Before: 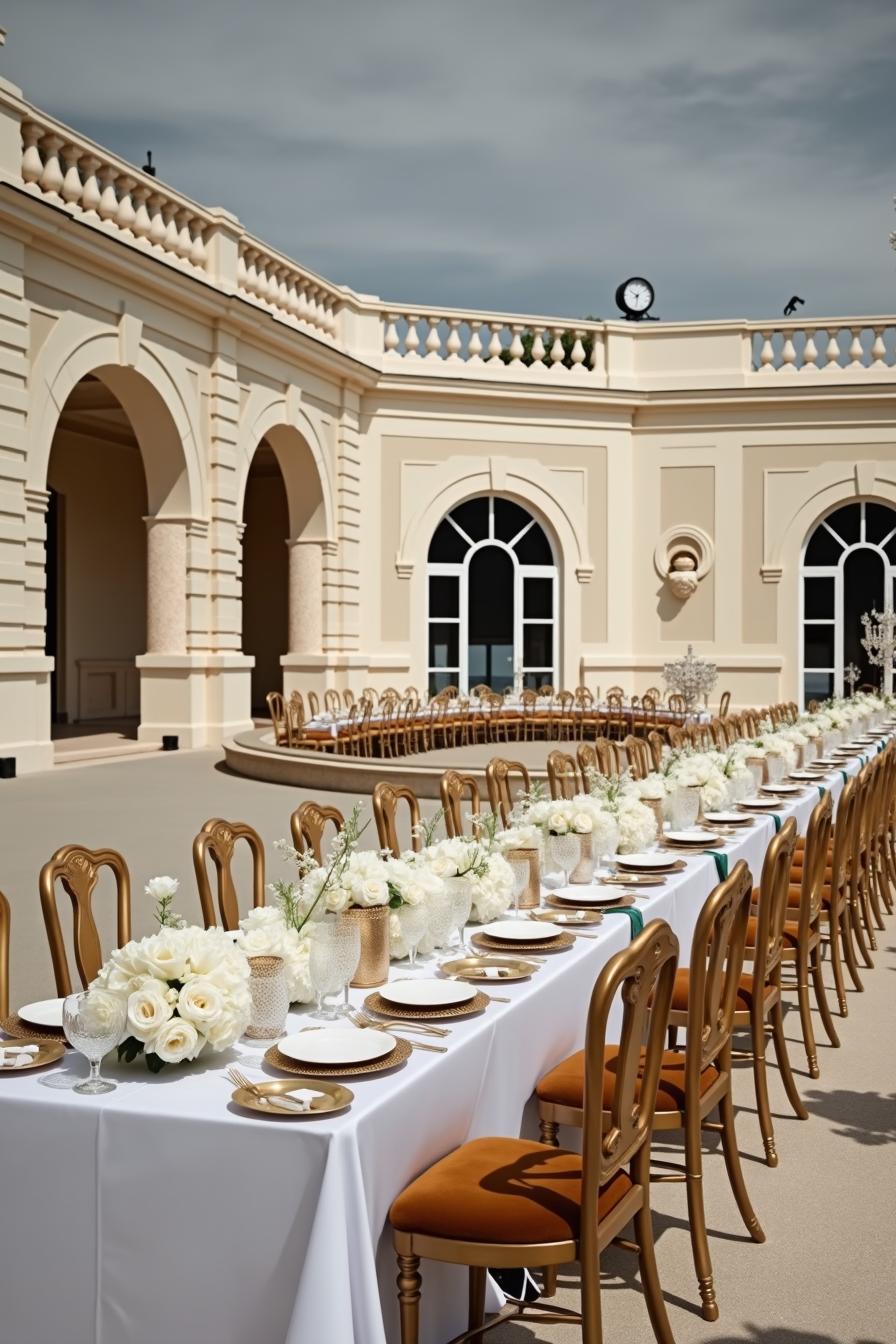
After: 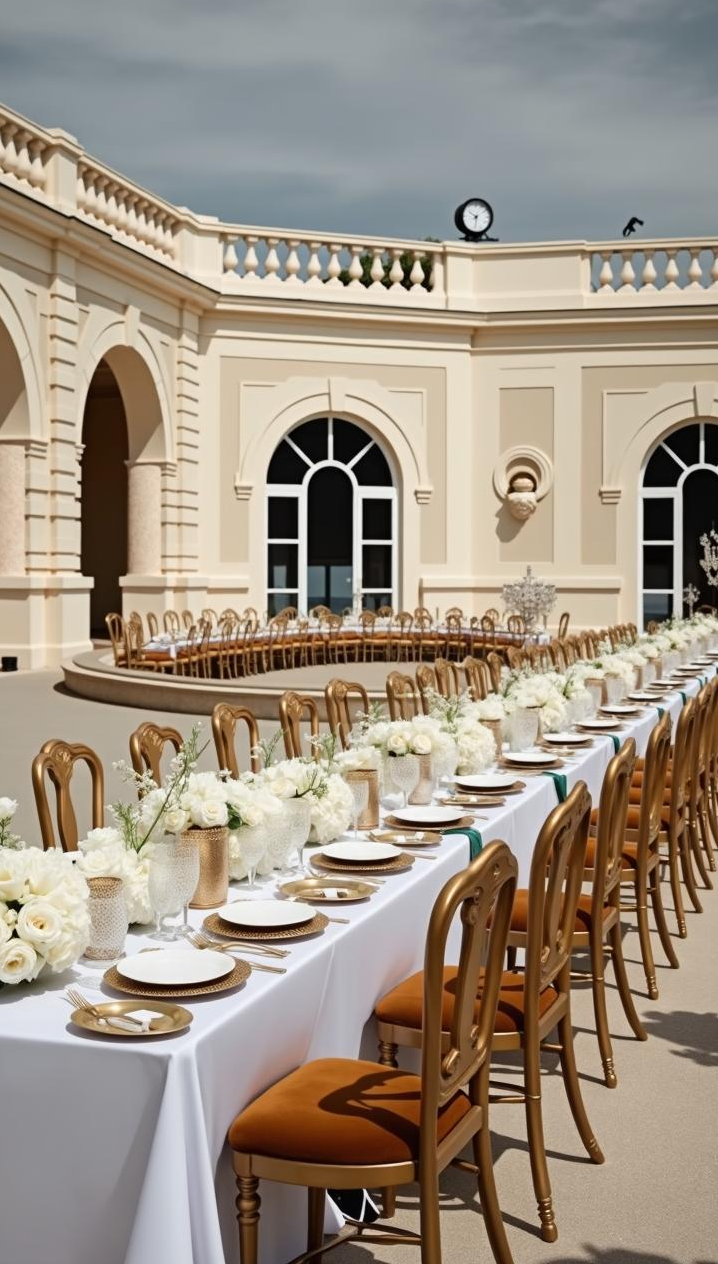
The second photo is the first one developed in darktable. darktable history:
crop and rotate: left 18.057%, top 5.898%, right 1.793%
